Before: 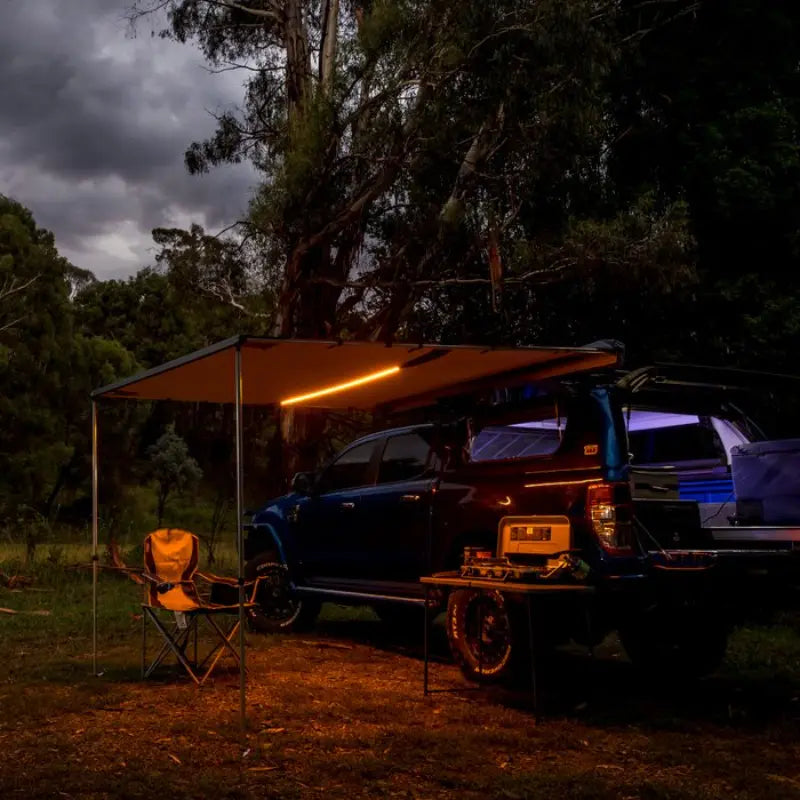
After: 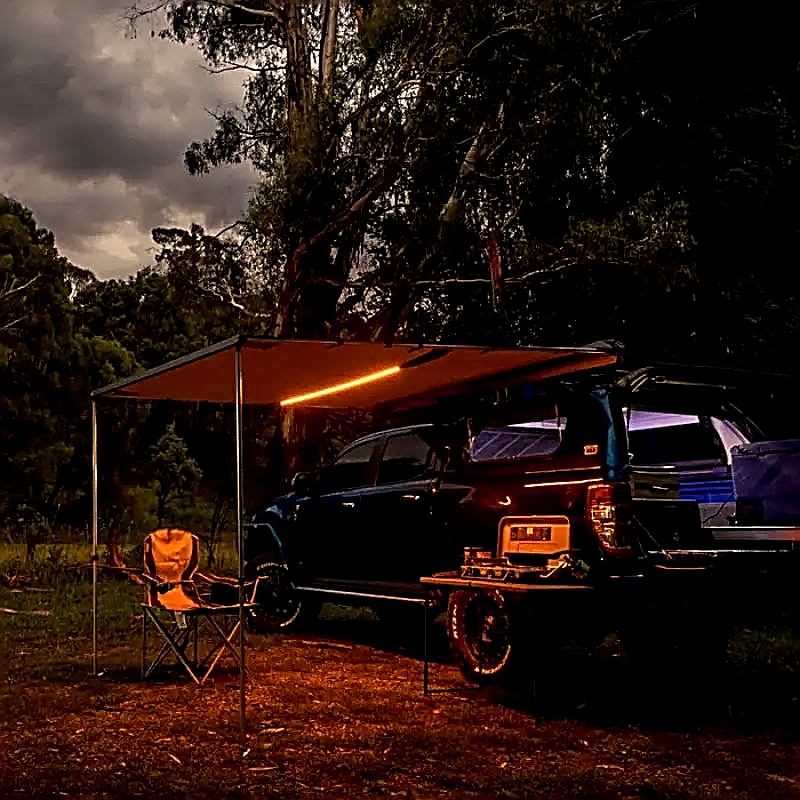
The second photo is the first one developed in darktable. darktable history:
sharpen: amount 2
white balance: red 1.123, blue 0.83
exposure: black level correction 0.004, exposure 0.014 EV, compensate highlight preservation false
